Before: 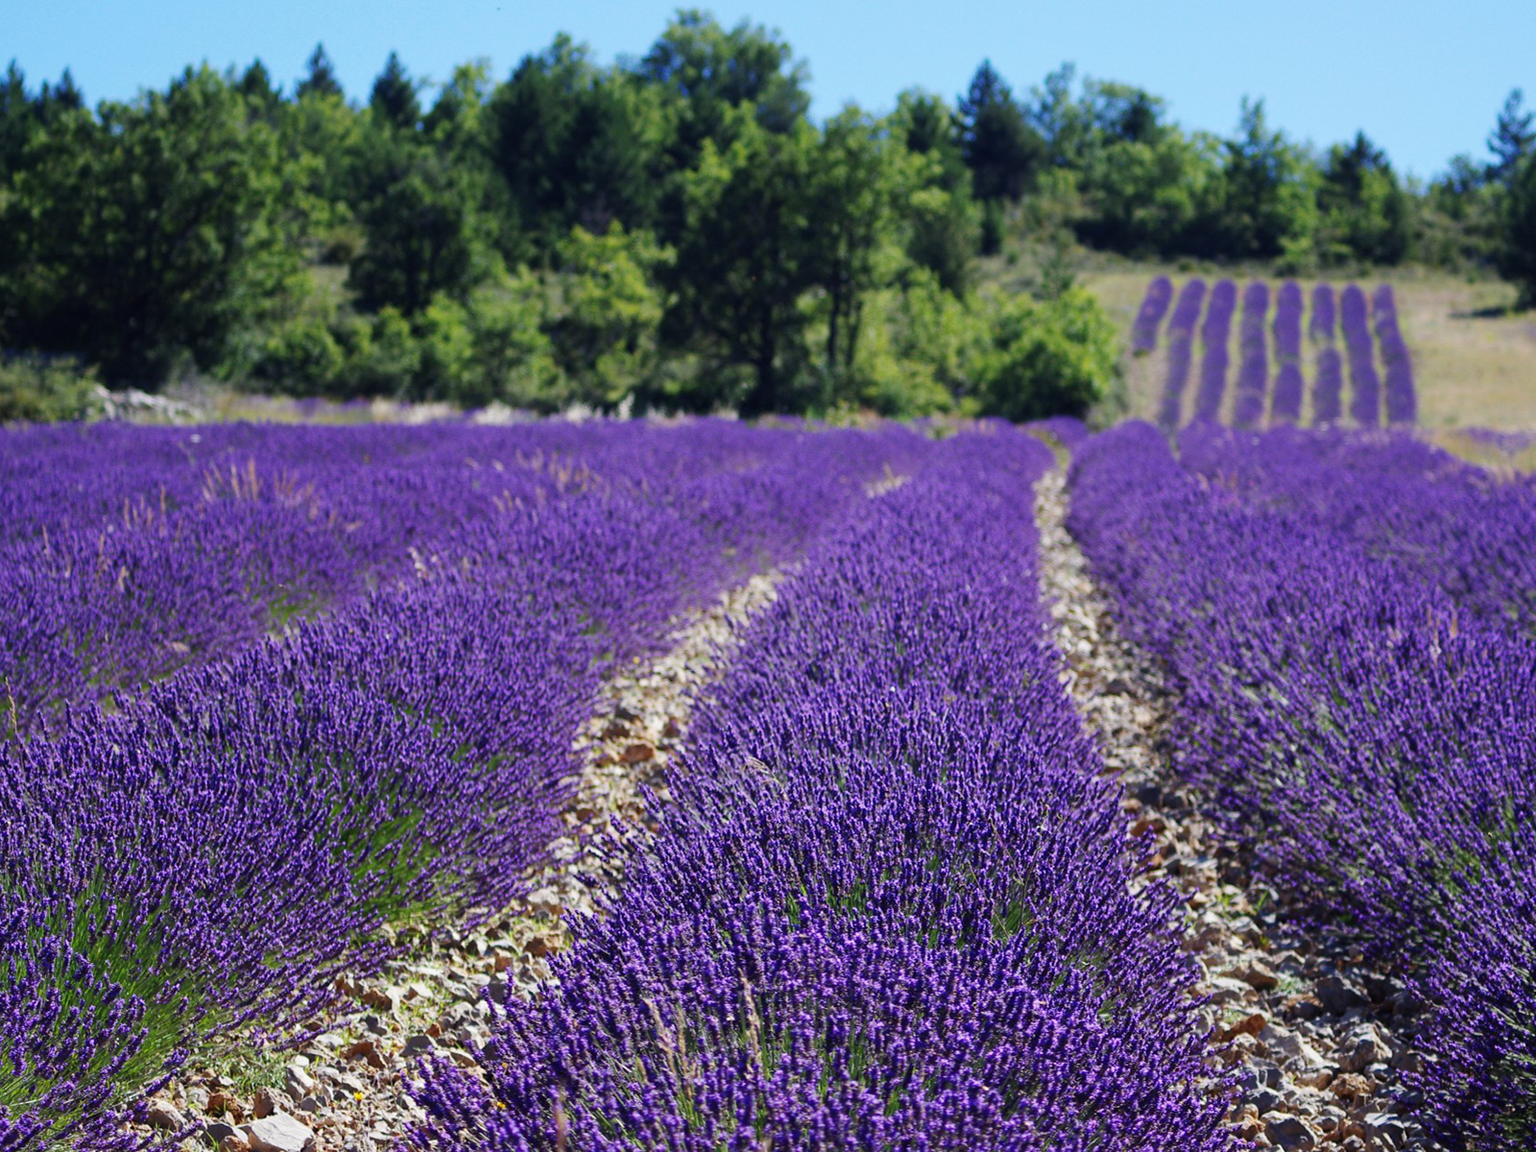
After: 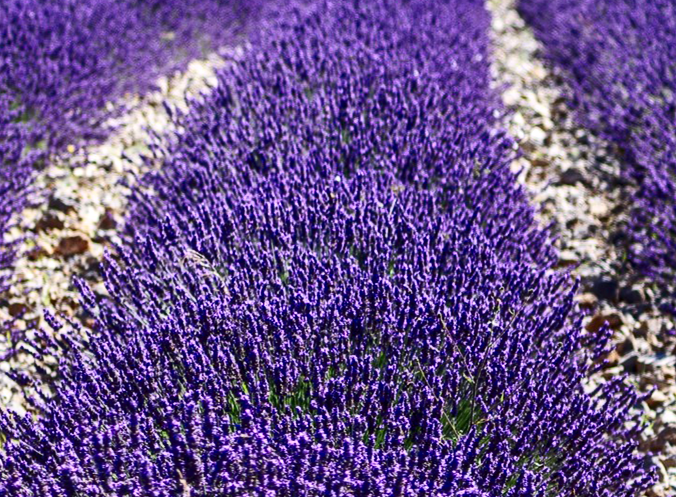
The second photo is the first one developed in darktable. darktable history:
local contrast: on, module defaults
crop: left 37.045%, top 44.936%, right 20.678%, bottom 13.613%
exposure: exposure 0.162 EV, compensate exposure bias true, compensate highlight preservation false
contrast brightness saturation: contrast 0.298
